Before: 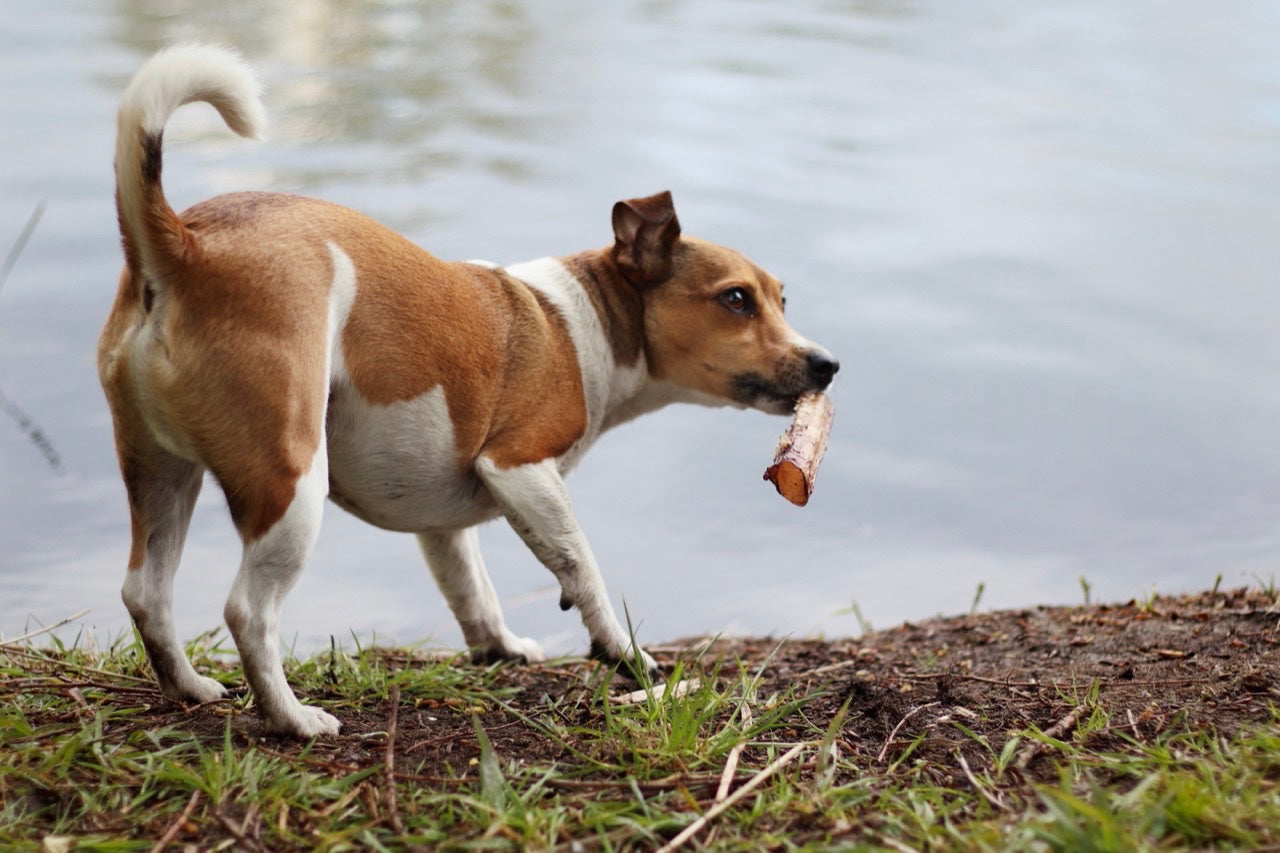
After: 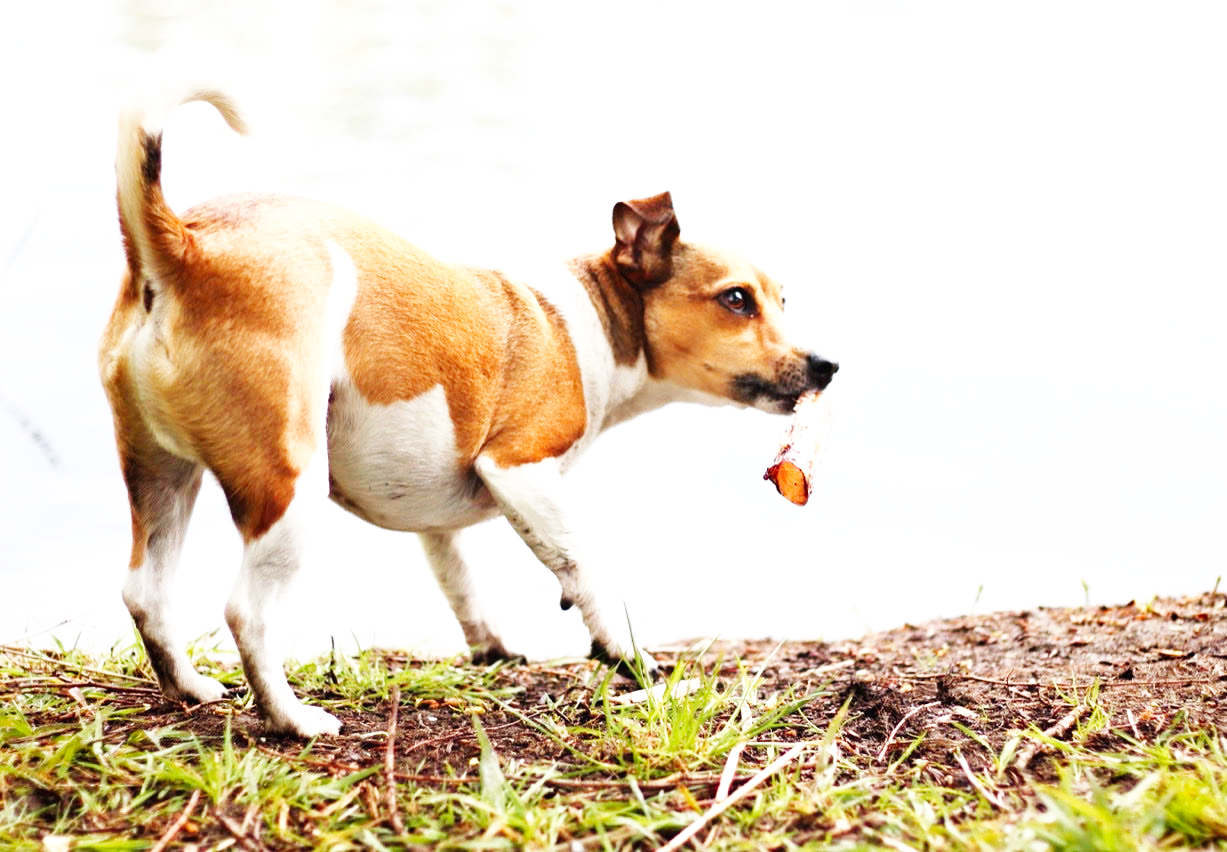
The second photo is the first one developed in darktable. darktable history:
crop: right 4.082%, bottom 0.051%
exposure: black level correction 0, exposure 0.703 EV, compensate exposure bias true, compensate highlight preservation false
base curve: curves: ch0 [(0, 0.003) (0.001, 0.002) (0.006, 0.004) (0.02, 0.022) (0.048, 0.086) (0.094, 0.234) (0.162, 0.431) (0.258, 0.629) (0.385, 0.8) (0.548, 0.918) (0.751, 0.988) (1, 1)], preserve colors none
